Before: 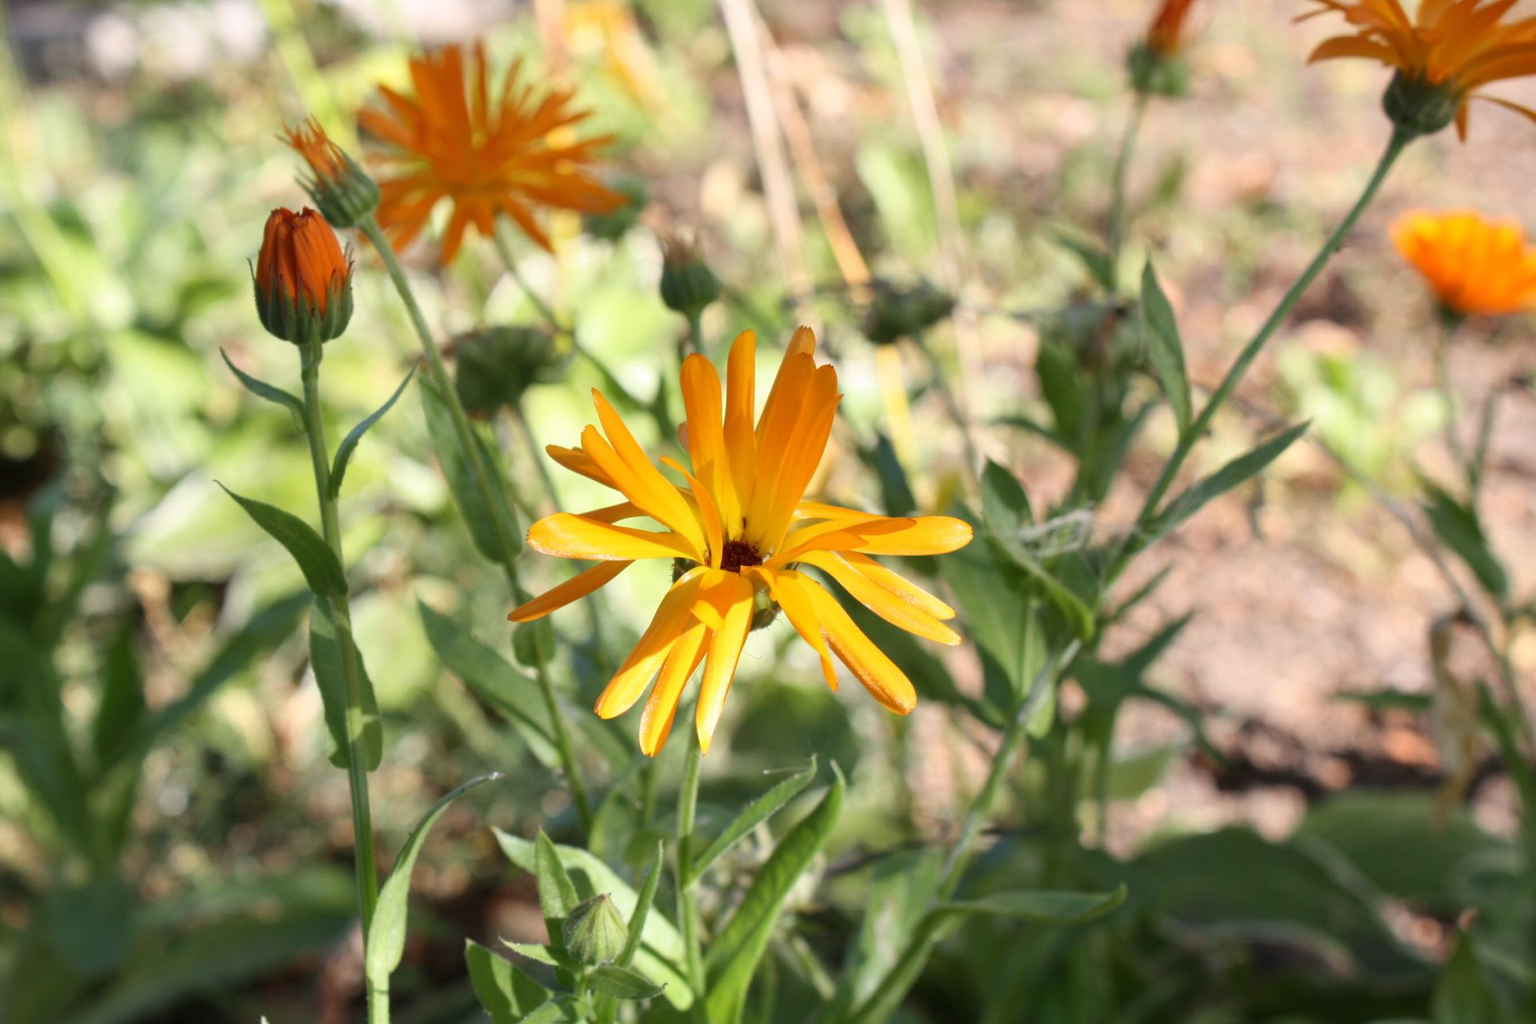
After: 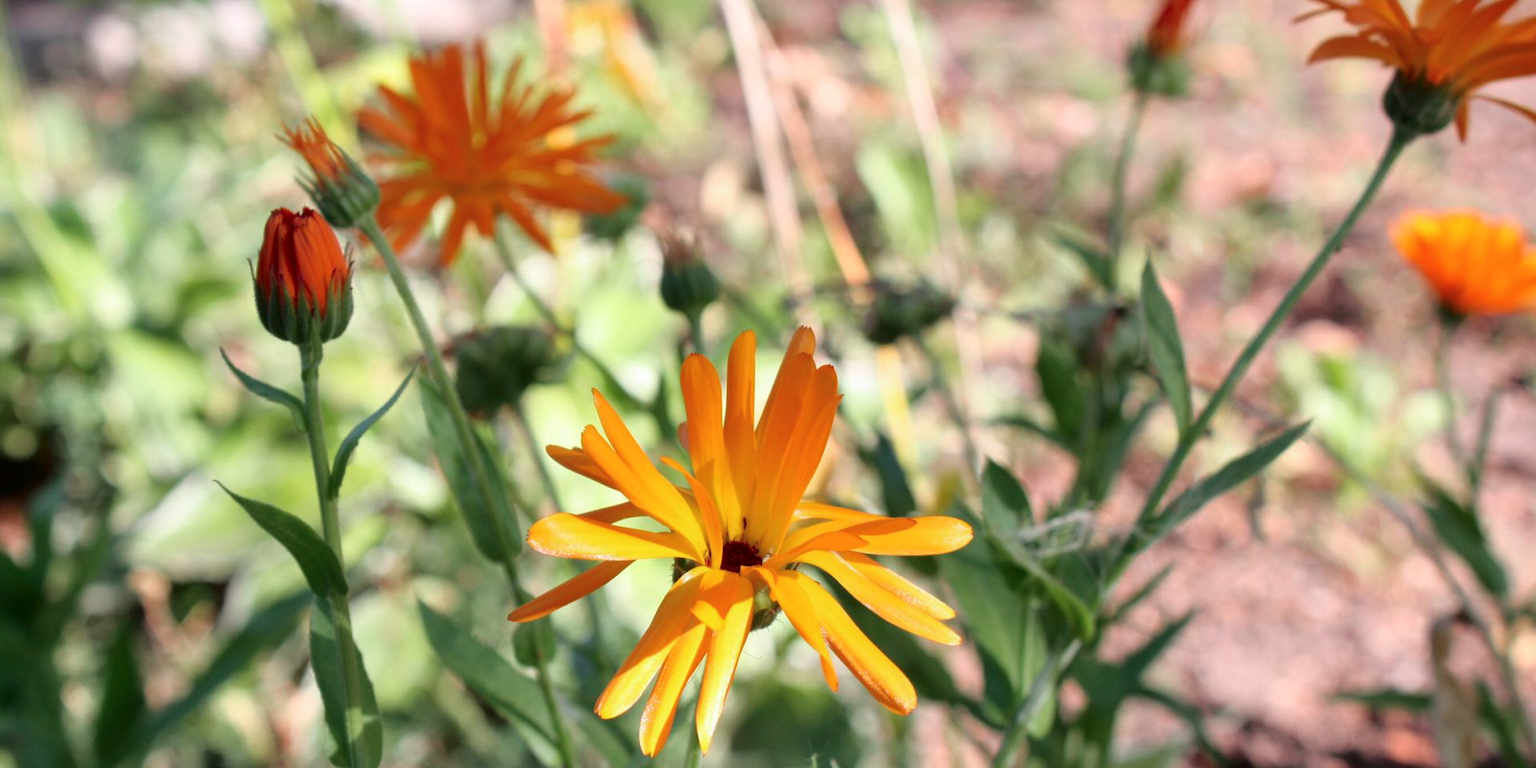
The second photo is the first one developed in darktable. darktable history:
crop: bottom 24.988%
tone curve: curves: ch0 [(0, 0) (0.106, 0.041) (0.256, 0.197) (0.37, 0.336) (0.513, 0.481) (0.667, 0.629) (1, 1)]; ch1 [(0, 0) (0.502, 0.505) (0.553, 0.577) (1, 1)]; ch2 [(0, 0) (0.5, 0.495) (0.56, 0.544) (1, 1)], color space Lab, independent channels, preserve colors none
